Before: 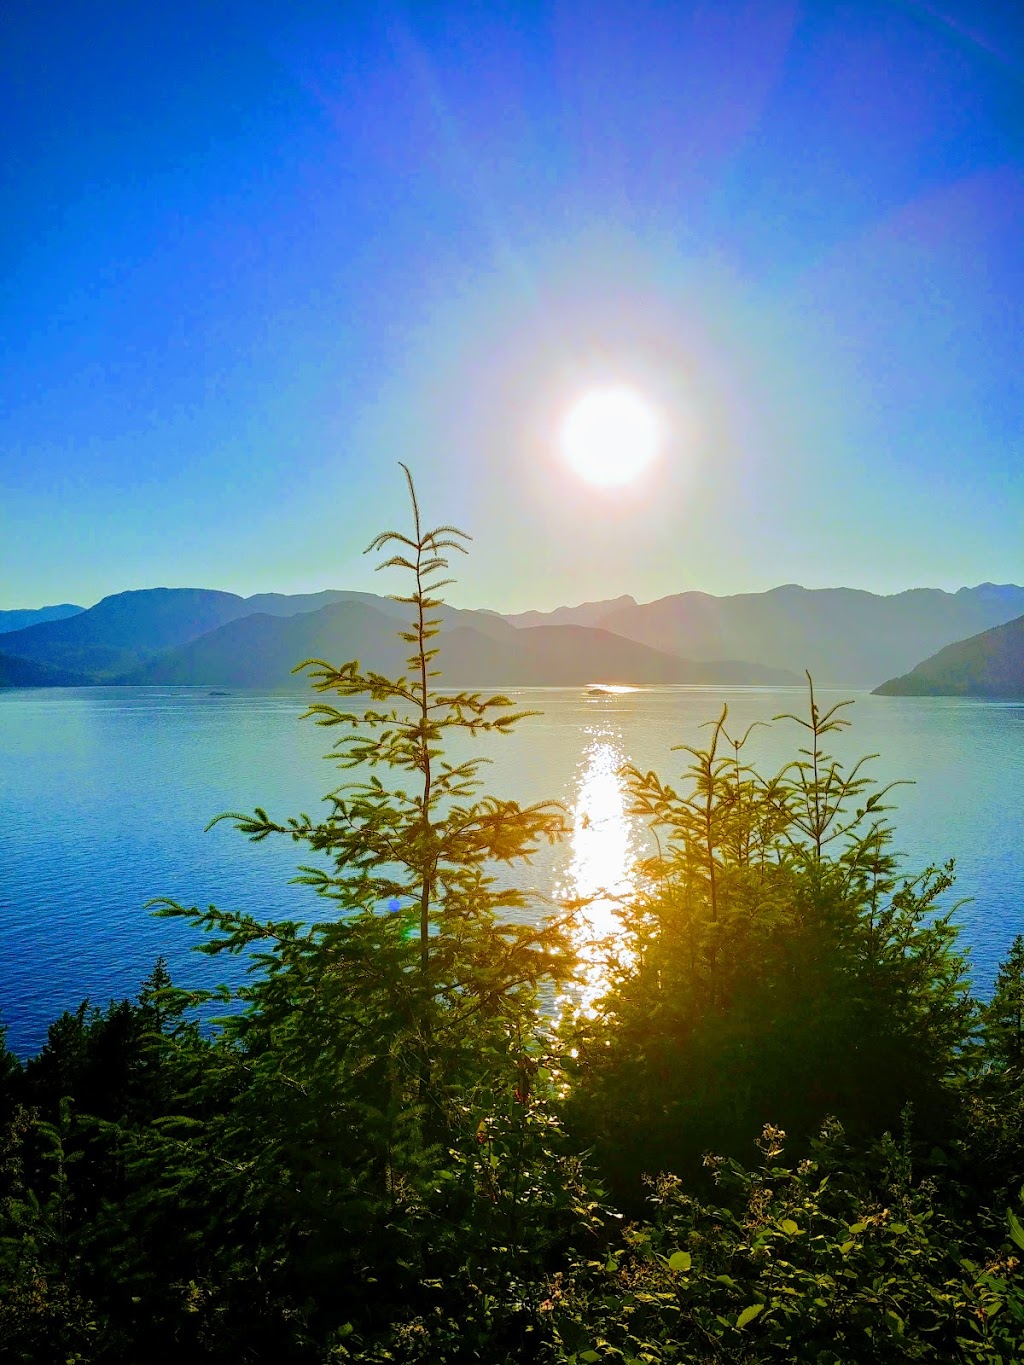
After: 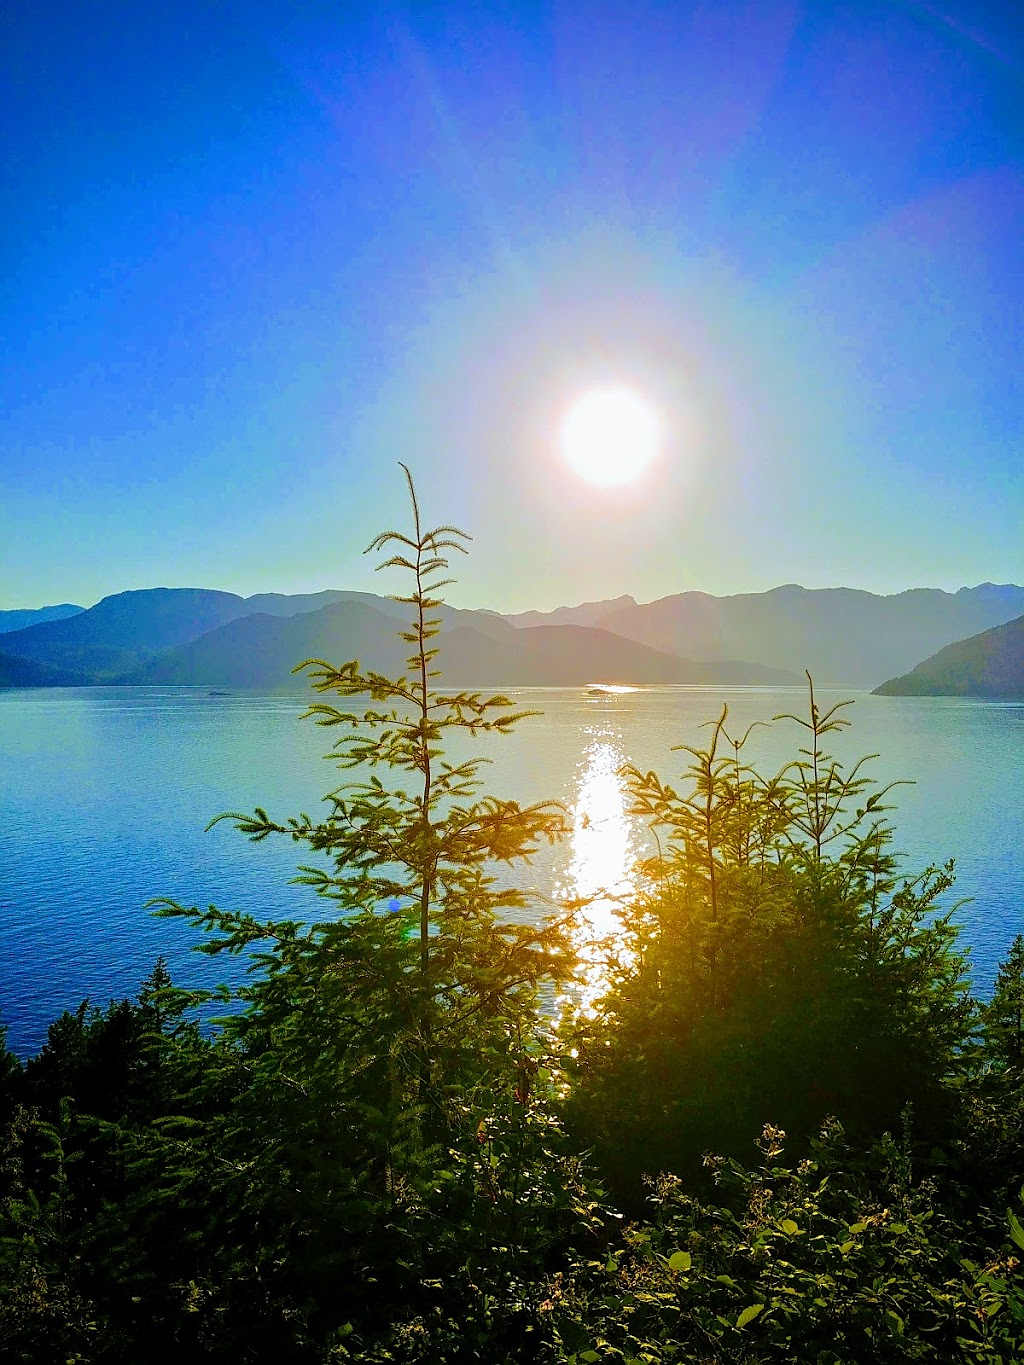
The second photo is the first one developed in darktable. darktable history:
sharpen: radius 0.978, amount 0.61
